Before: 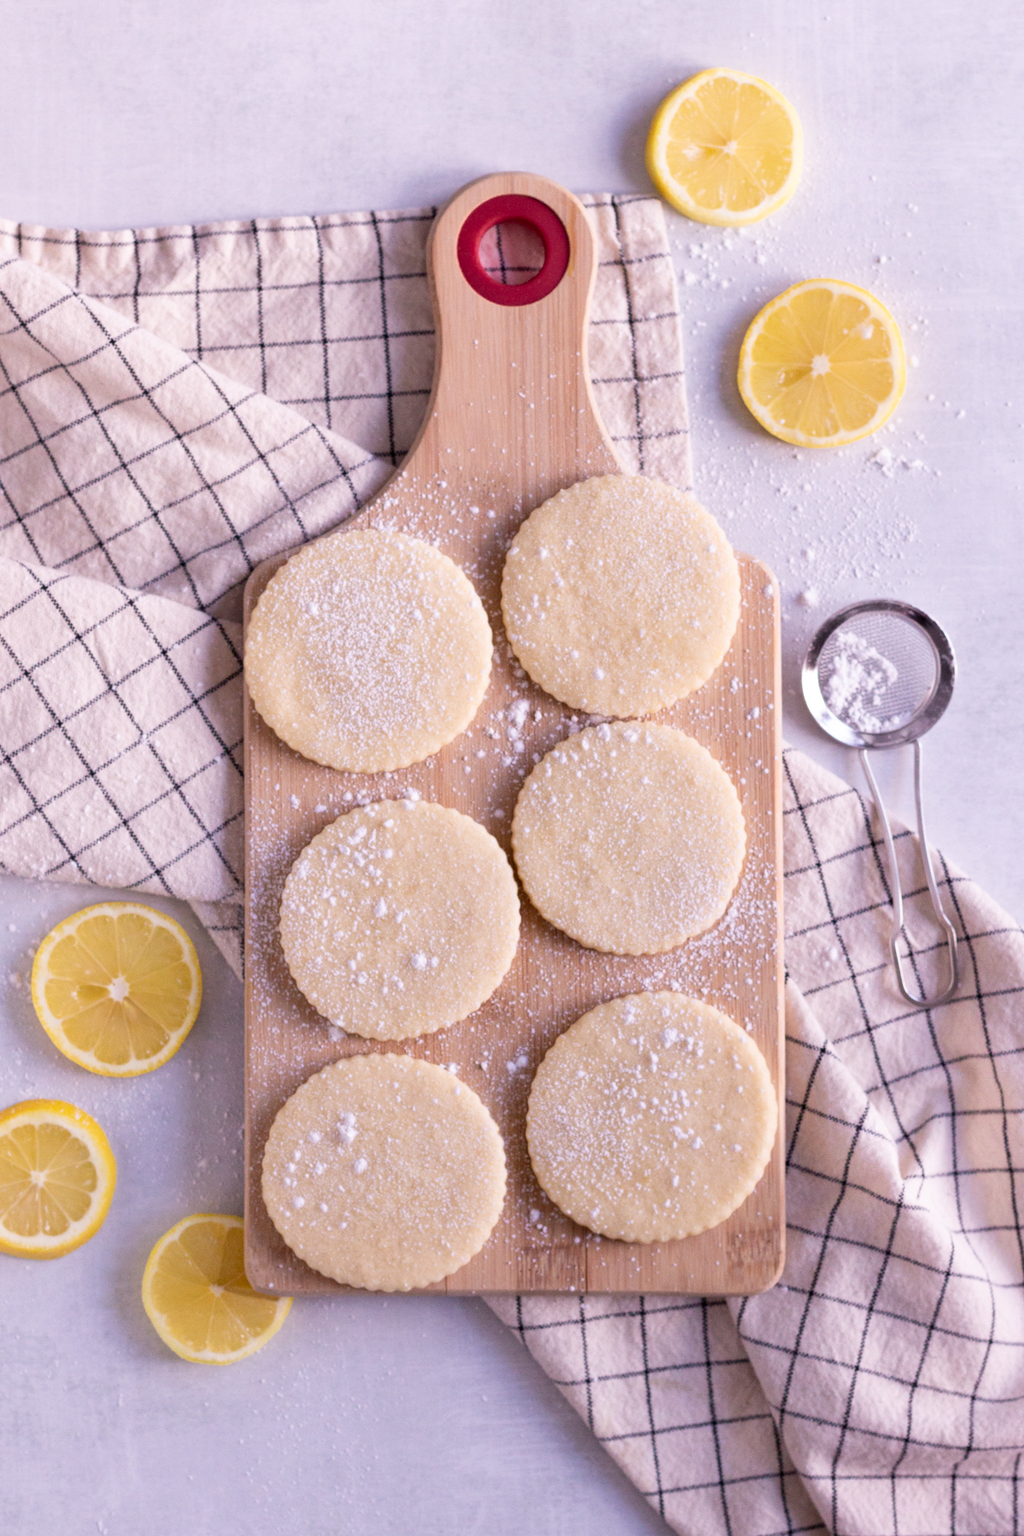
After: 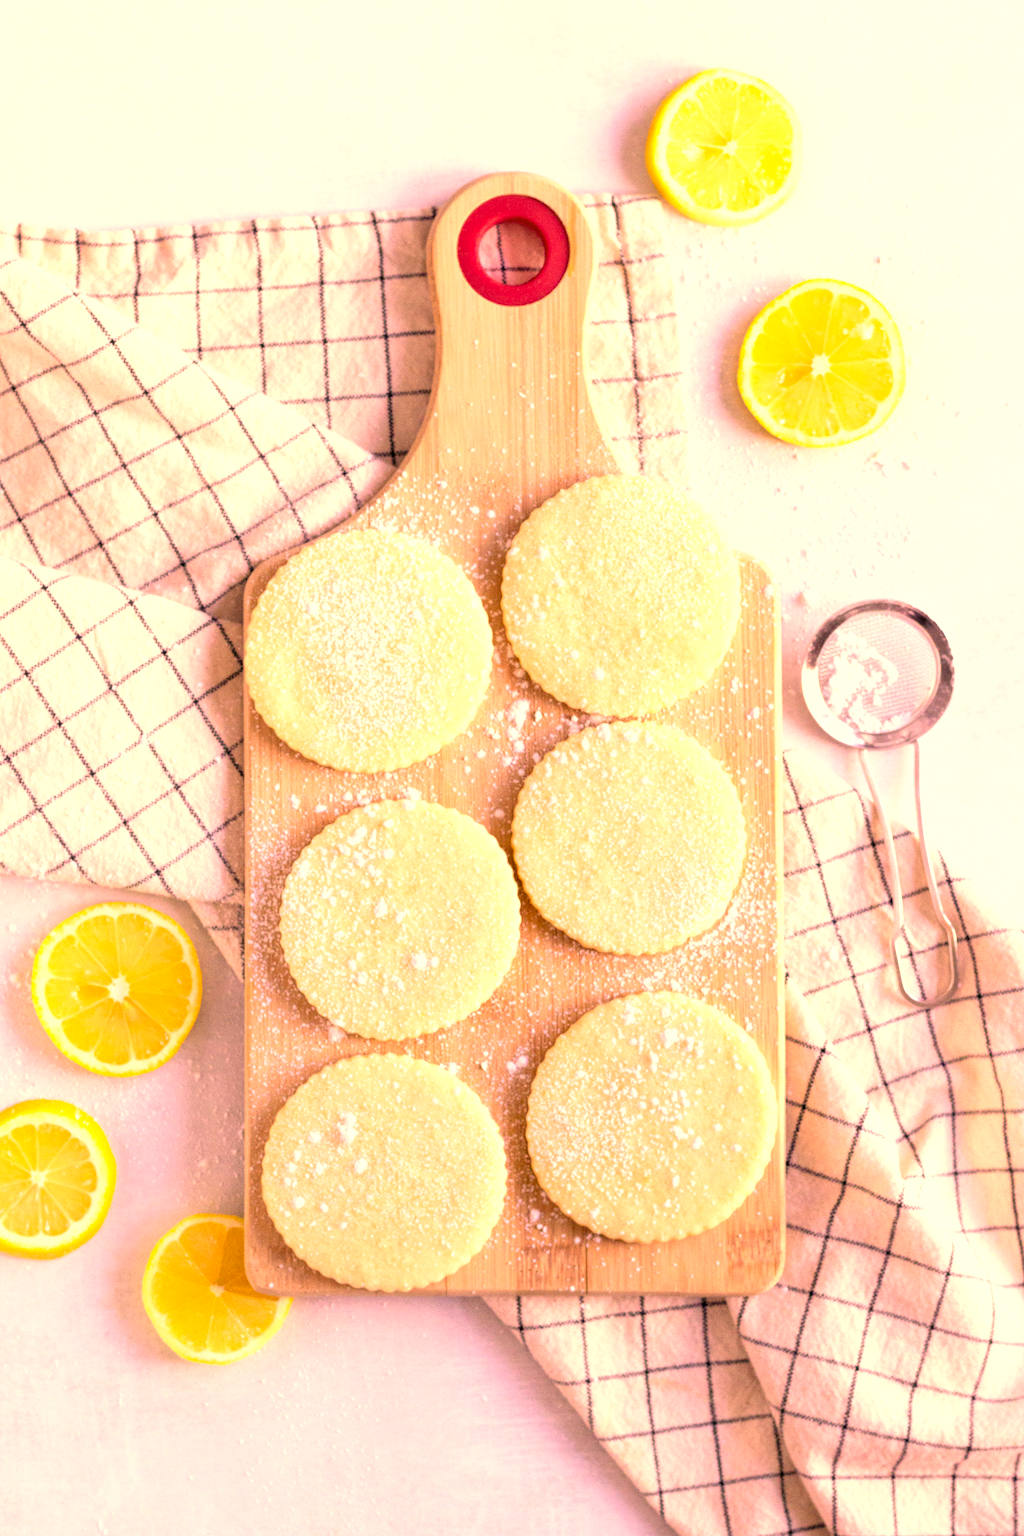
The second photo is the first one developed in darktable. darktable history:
exposure: exposure 0.95 EV, compensate highlight preservation false
contrast brightness saturation: brightness 0.15
local contrast: highlights 100%, shadows 100%, detail 120%, midtone range 0.2
color correction: highlights a* 17.94, highlights b* 35.39, shadows a* 1.48, shadows b* 6.42, saturation 1.01
base curve: preserve colors none
